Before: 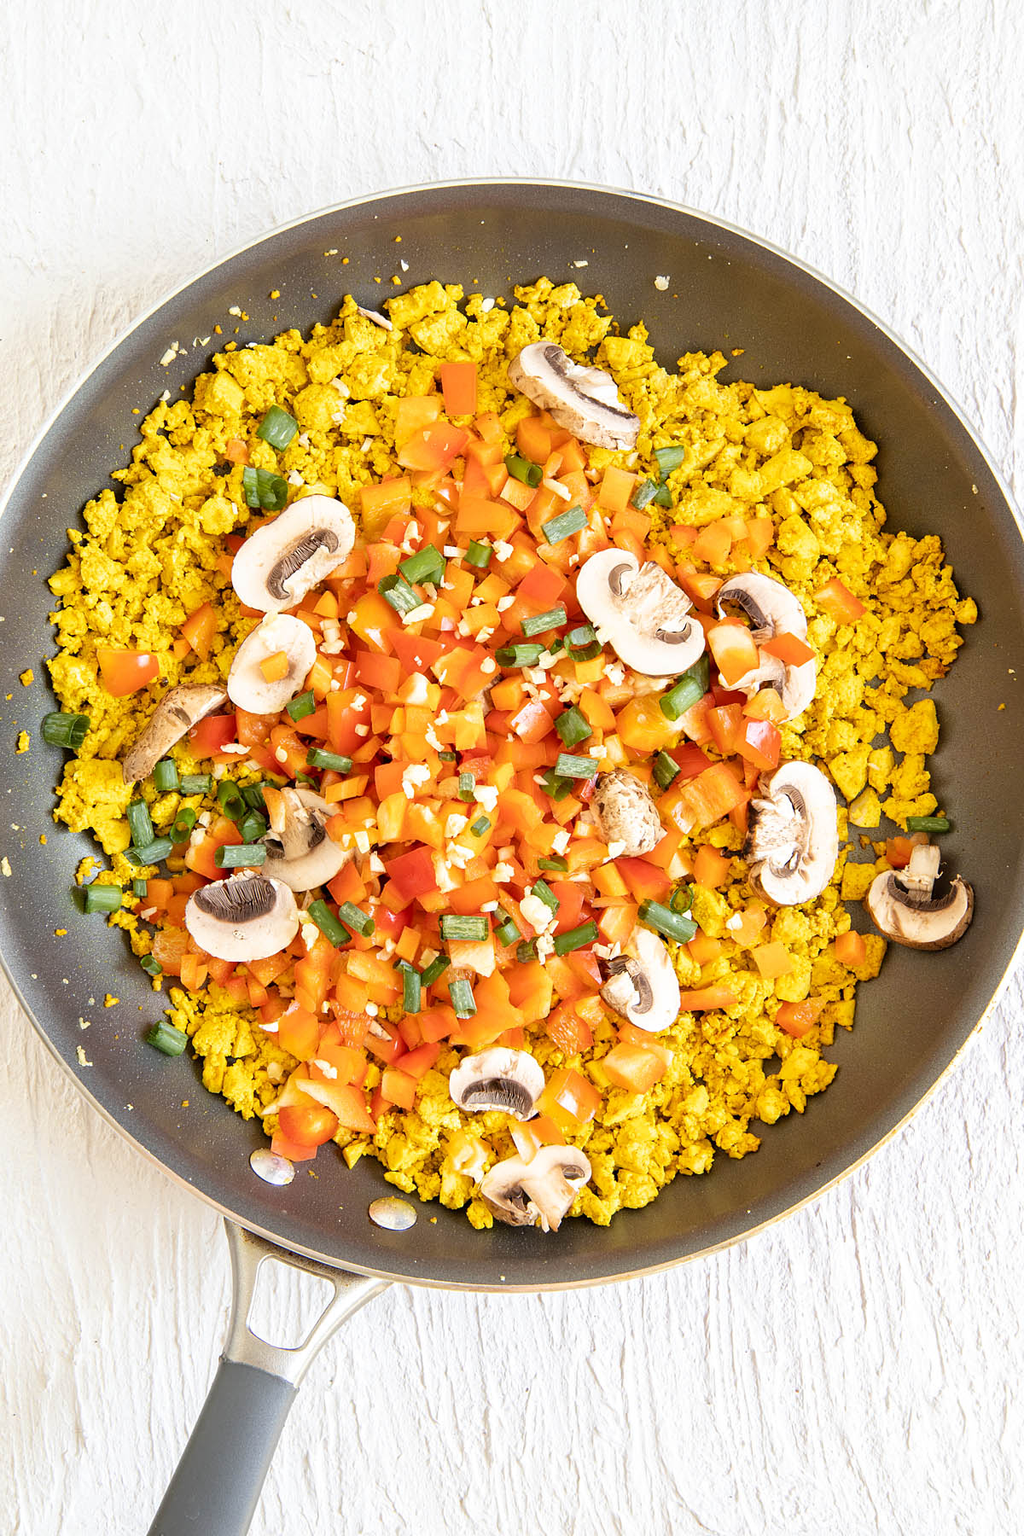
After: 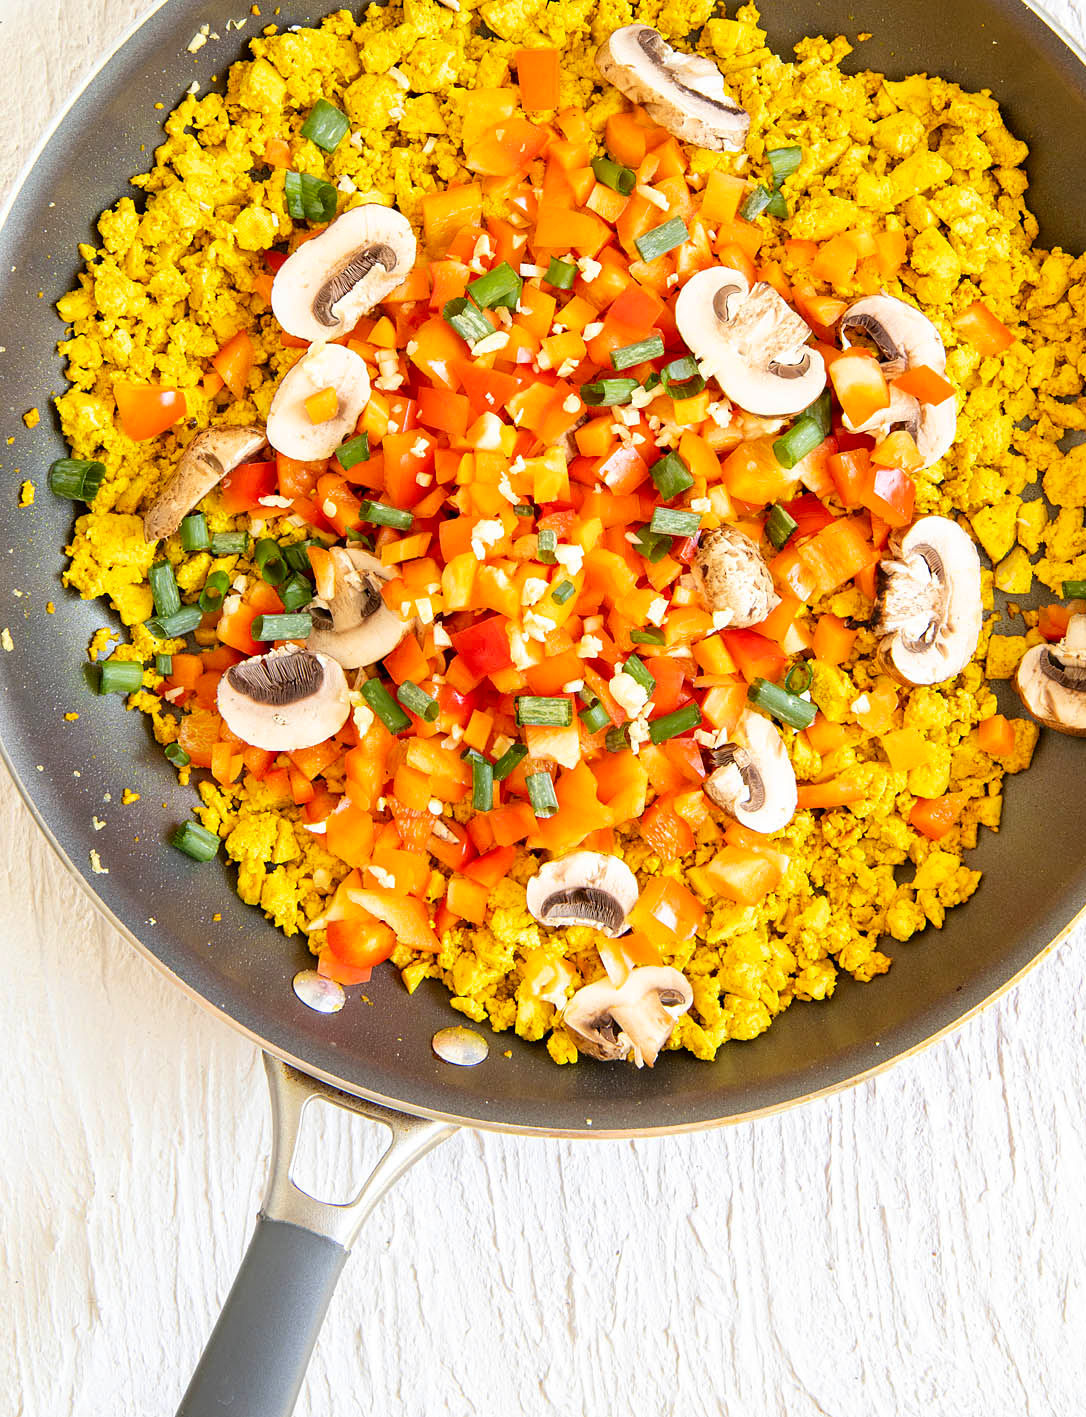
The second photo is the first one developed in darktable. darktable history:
crop: top 20.916%, right 9.437%, bottom 0.316%
contrast brightness saturation: contrast 0.08, saturation 0.2
